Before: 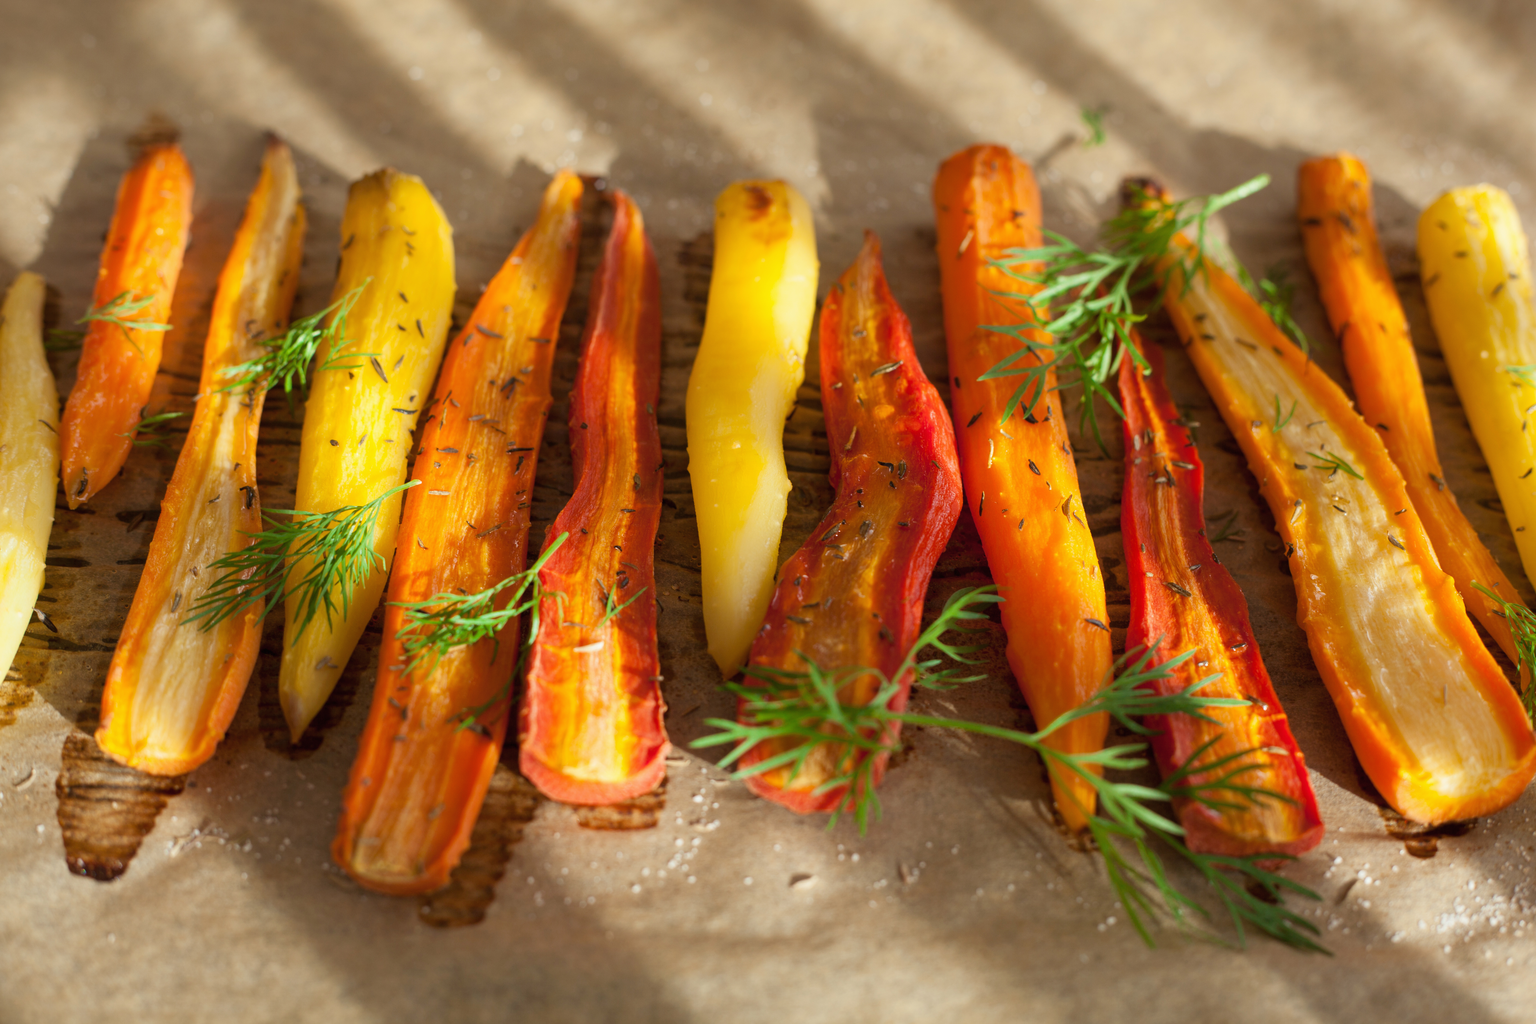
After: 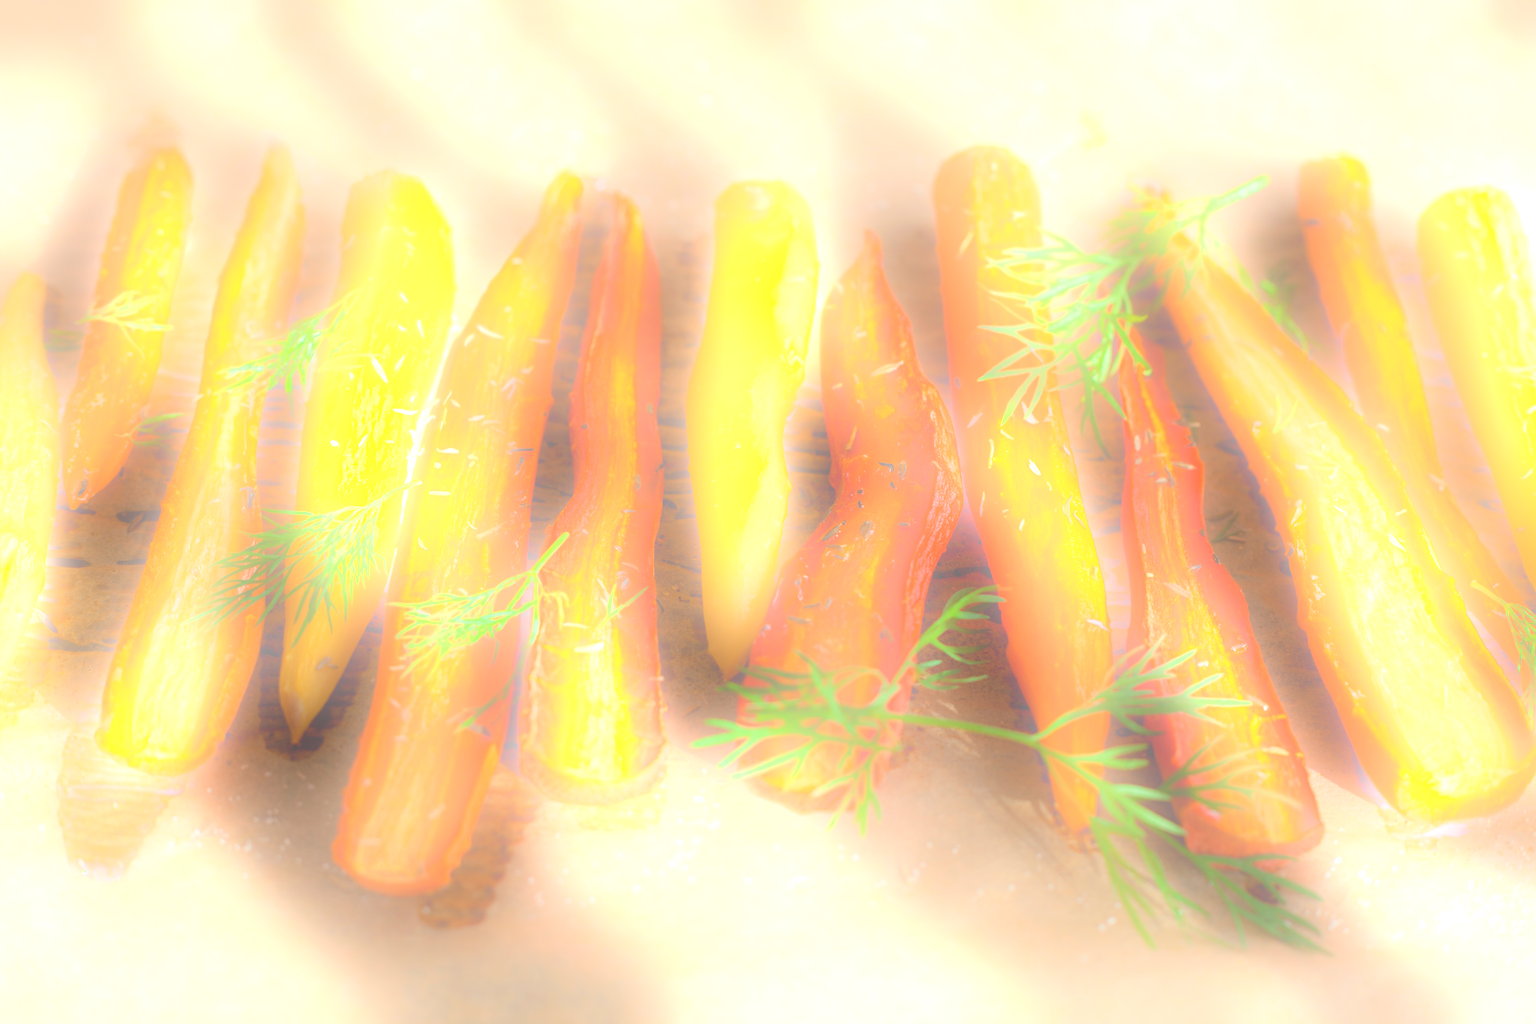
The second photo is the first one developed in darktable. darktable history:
haze removal: compatibility mode true, adaptive false
bloom: size 25%, threshold 5%, strength 90%
